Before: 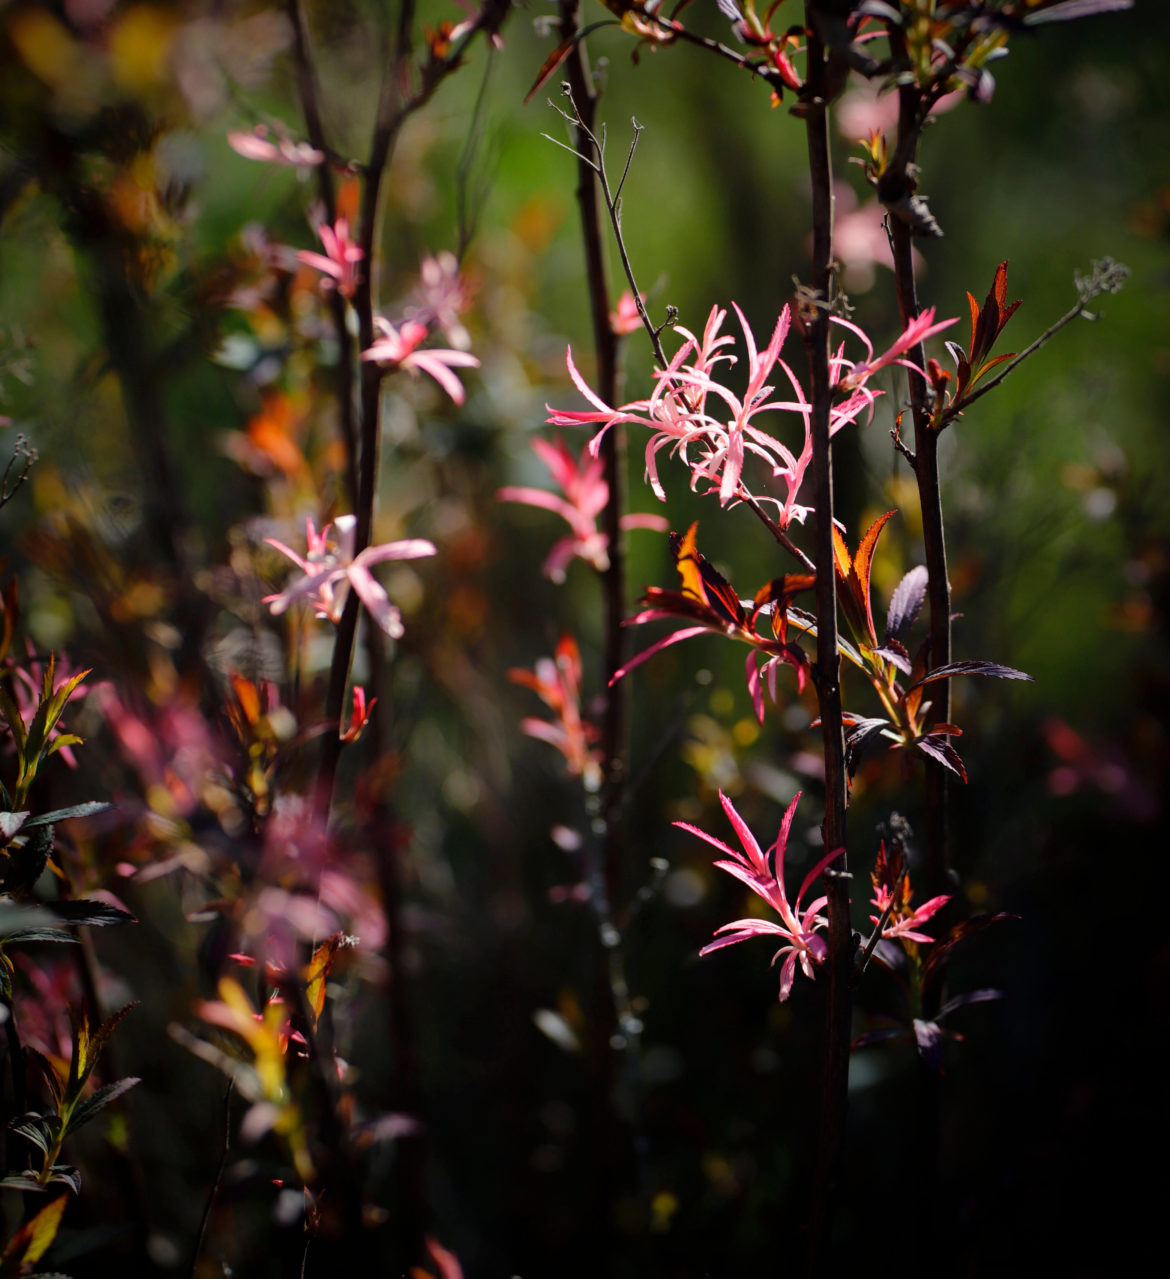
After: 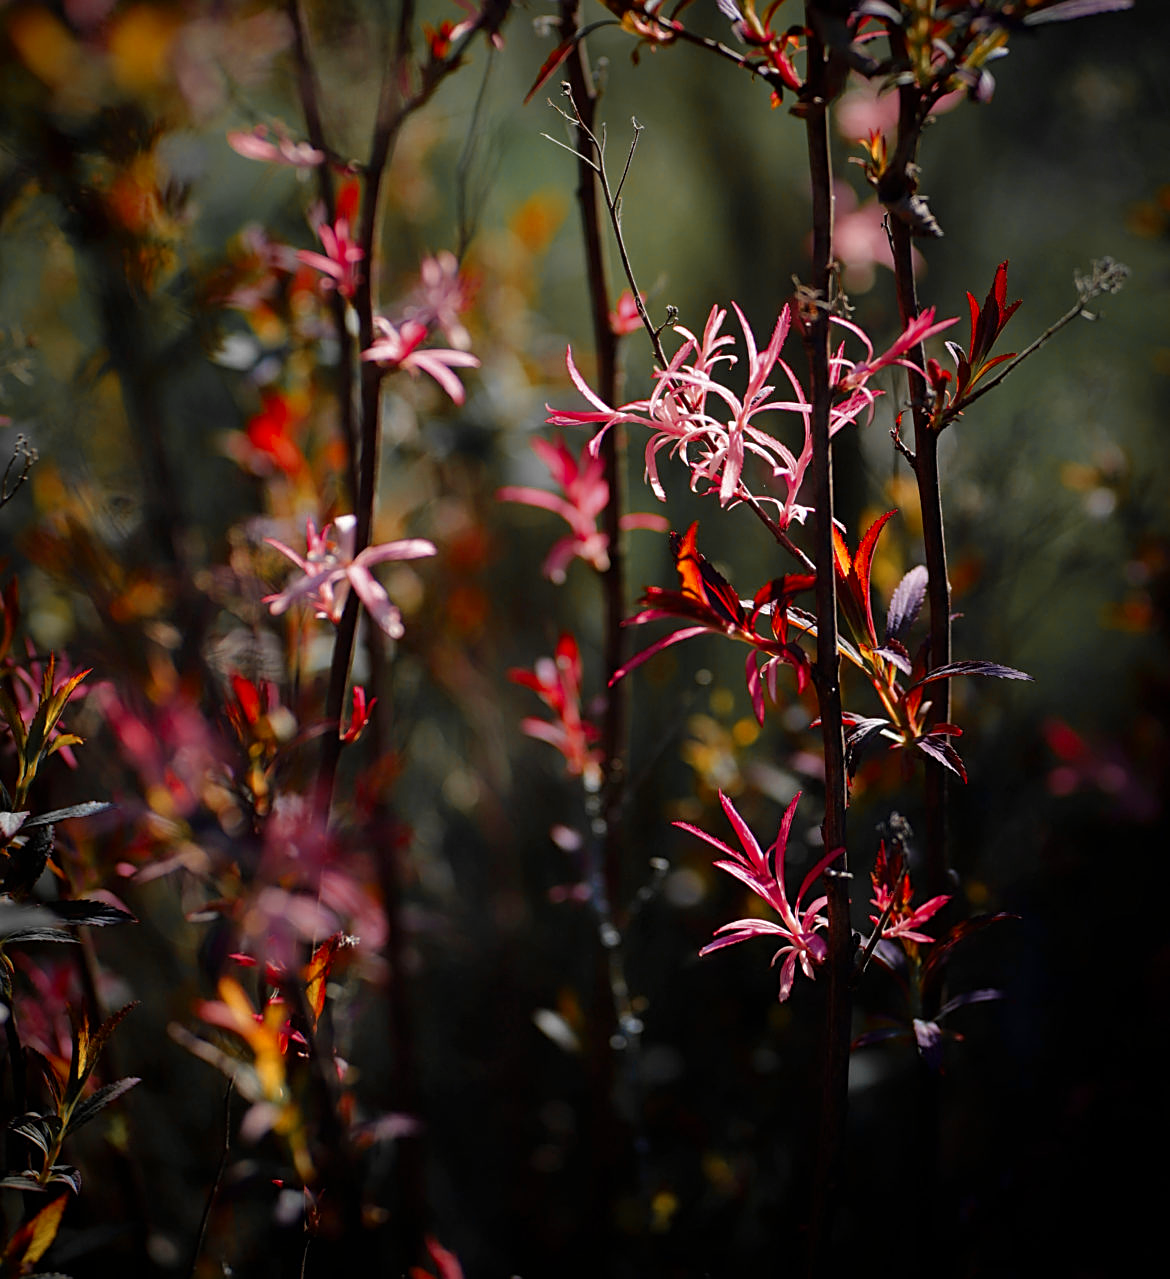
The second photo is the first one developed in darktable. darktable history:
color zones: curves: ch0 [(0, 0.363) (0.128, 0.373) (0.25, 0.5) (0.402, 0.407) (0.521, 0.525) (0.63, 0.559) (0.729, 0.662) (0.867, 0.471)]; ch1 [(0, 0.515) (0.136, 0.618) (0.25, 0.5) (0.378, 0) (0.516, 0) (0.622, 0.593) (0.737, 0.819) (0.87, 0.593)]; ch2 [(0, 0.529) (0.128, 0.471) (0.282, 0.451) (0.386, 0.662) (0.516, 0.525) (0.633, 0.554) (0.75, 0.62) (0.875, 0.441)]
sharpen: on, module defaults
